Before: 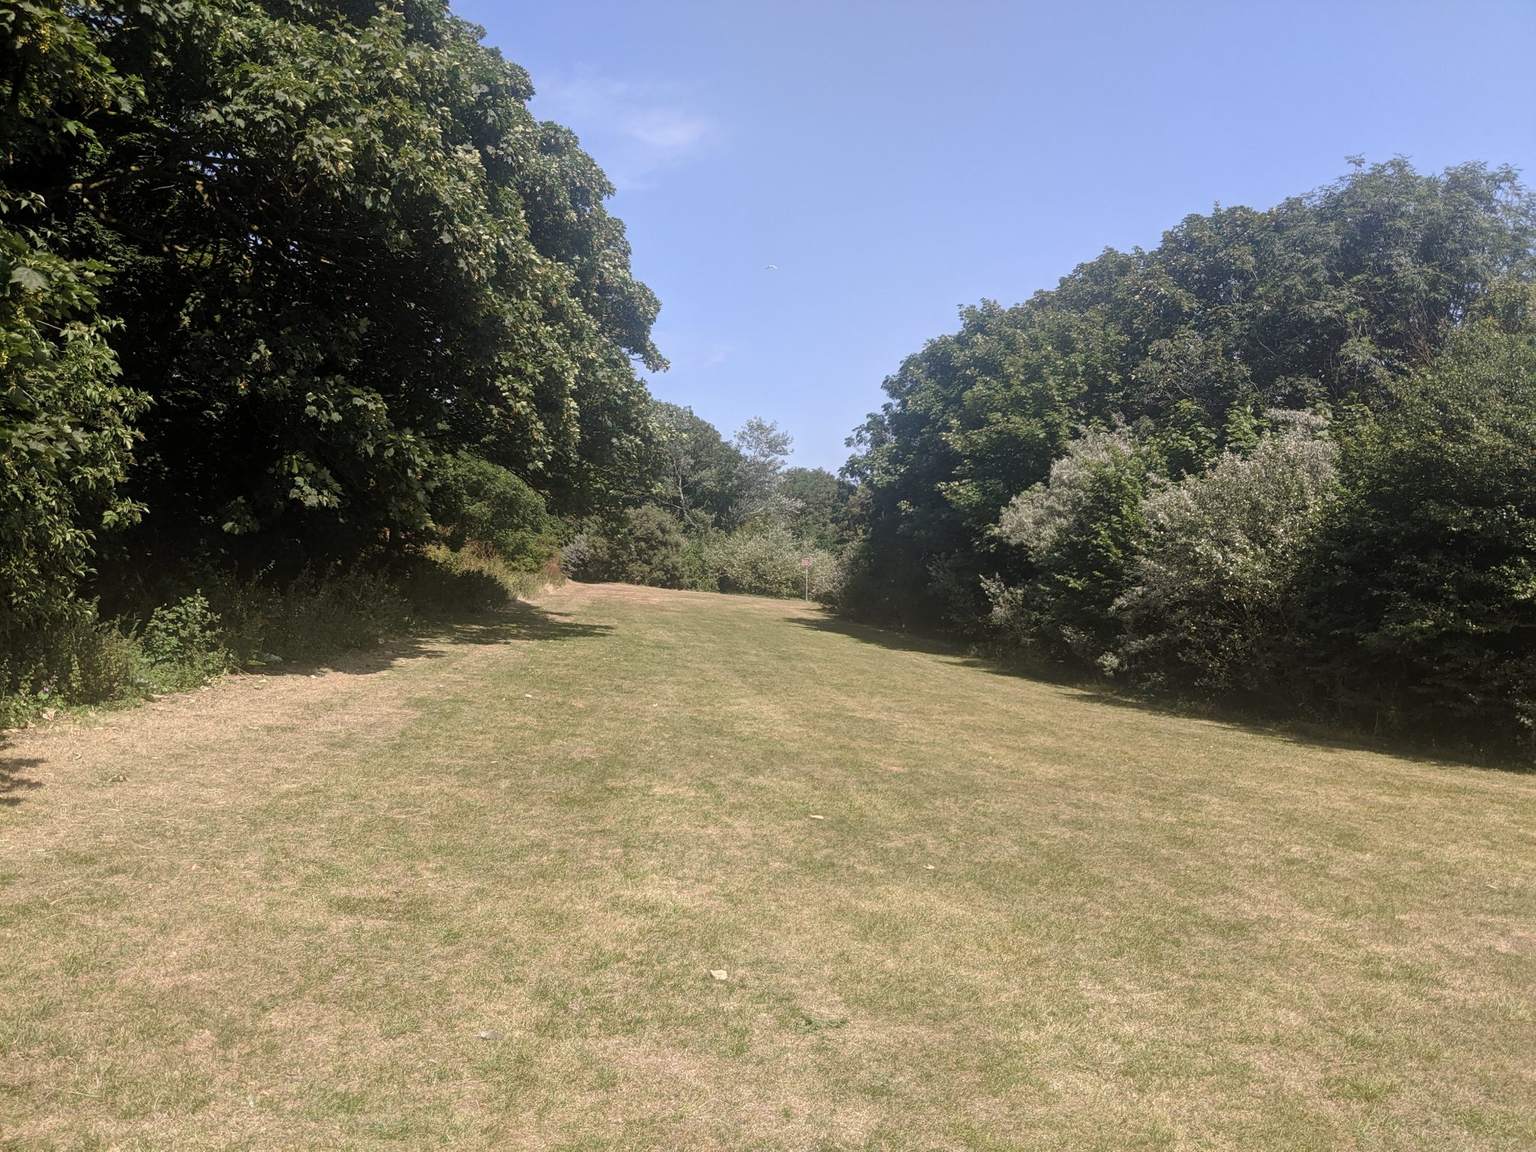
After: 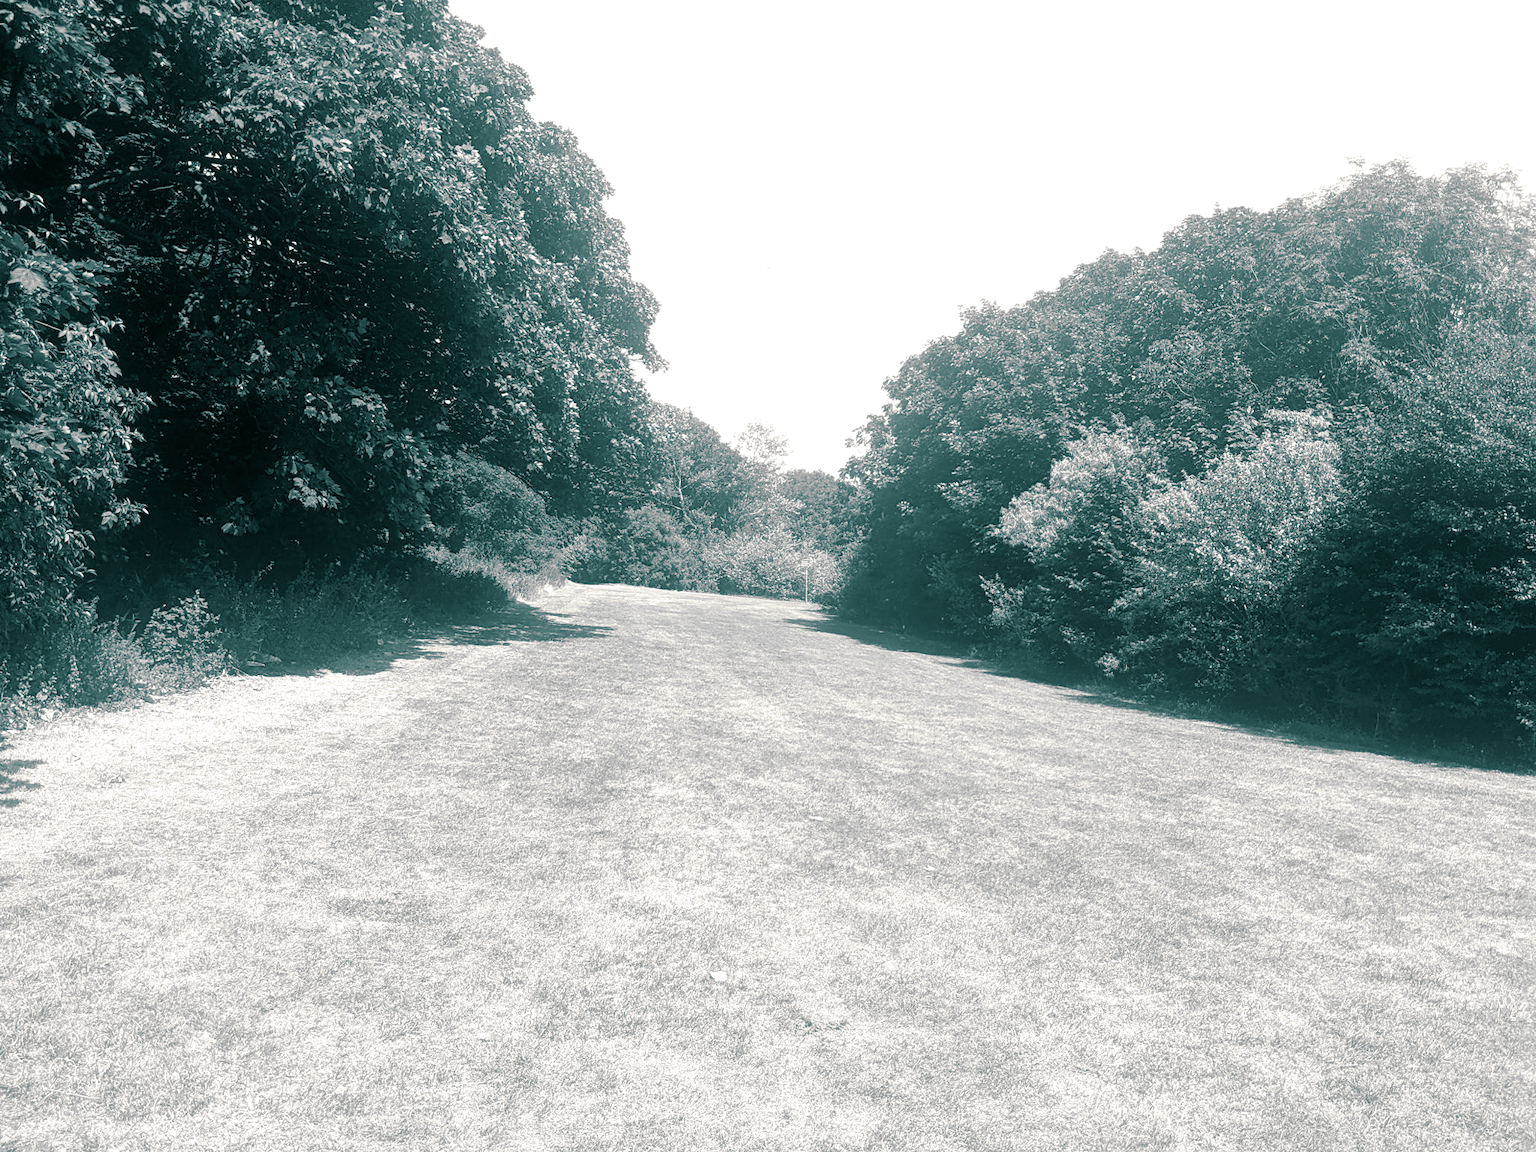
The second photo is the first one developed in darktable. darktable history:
exposure: black level correction 0, exposure 1.2 EV, compensate highlight preservation false
contrast equalizer: y [[0.5, 0.486, 0.447, 0.446, 0.489, 0.5], [0.5 ×6], [0.5 ×6], [0 ×6], [0 ×6]]
crop and rotate: left 0.126%
color calibration: output gray [0.22, 0.42, 0.37, 0], gray › normalize channels true, illuminant same as pipeline (D50), adaptation XYZ, x 0.346, y 0.359, gamut compression 0
split-toning: shadows › hue 186.43°, highlights › hue 49.29°, compress 30.29%
